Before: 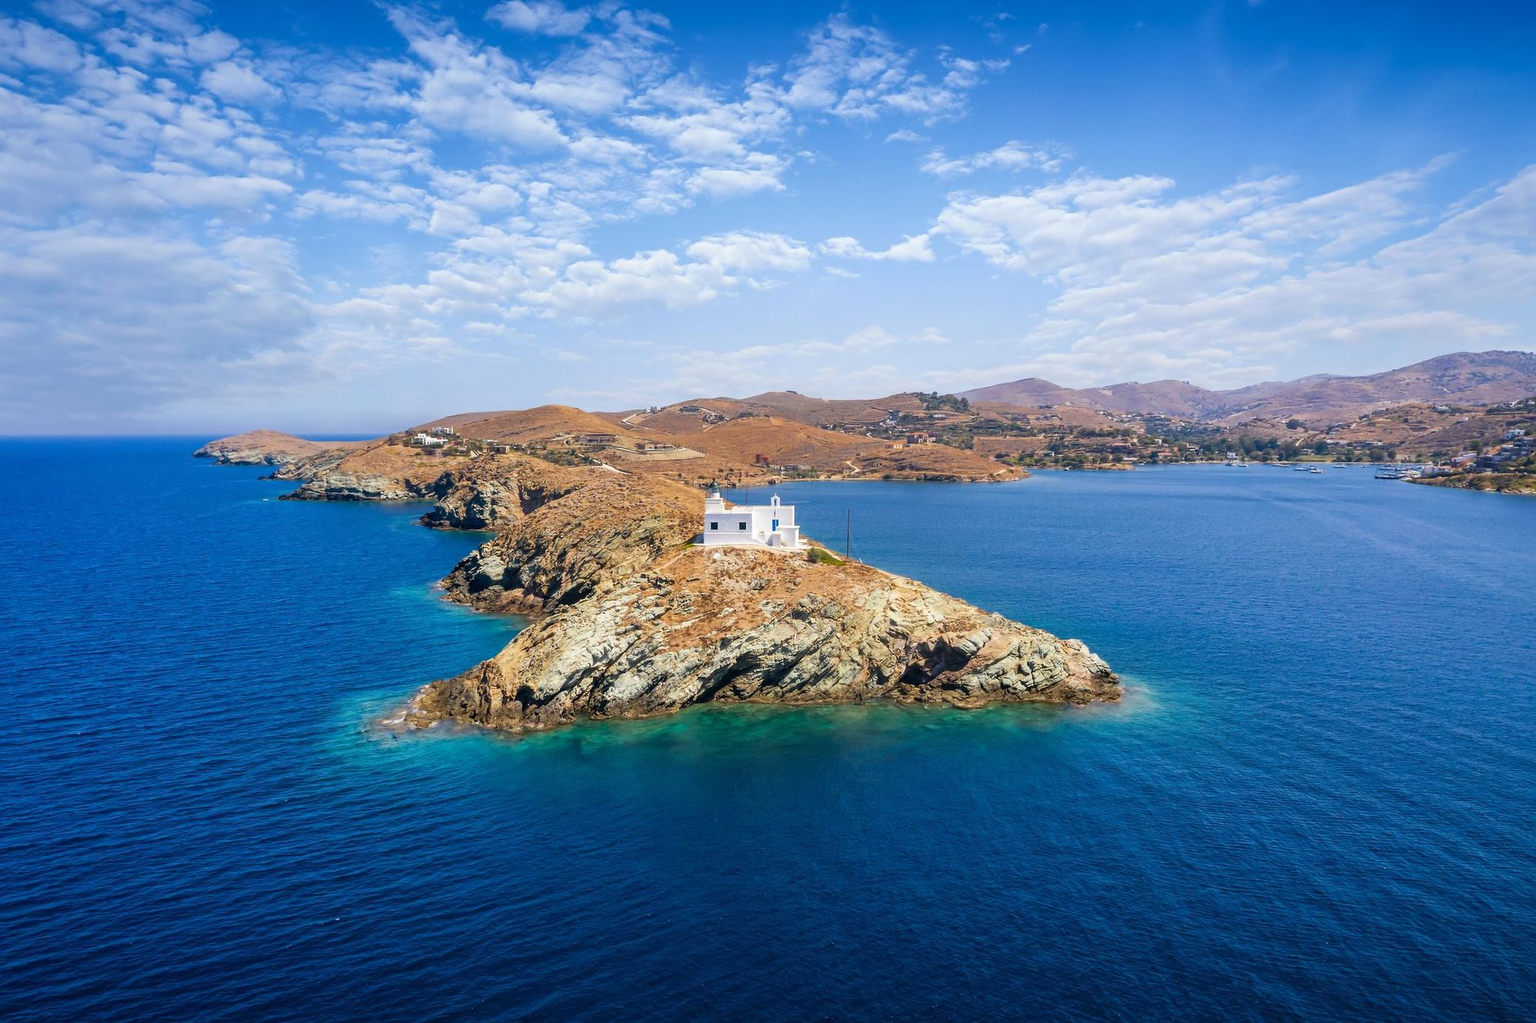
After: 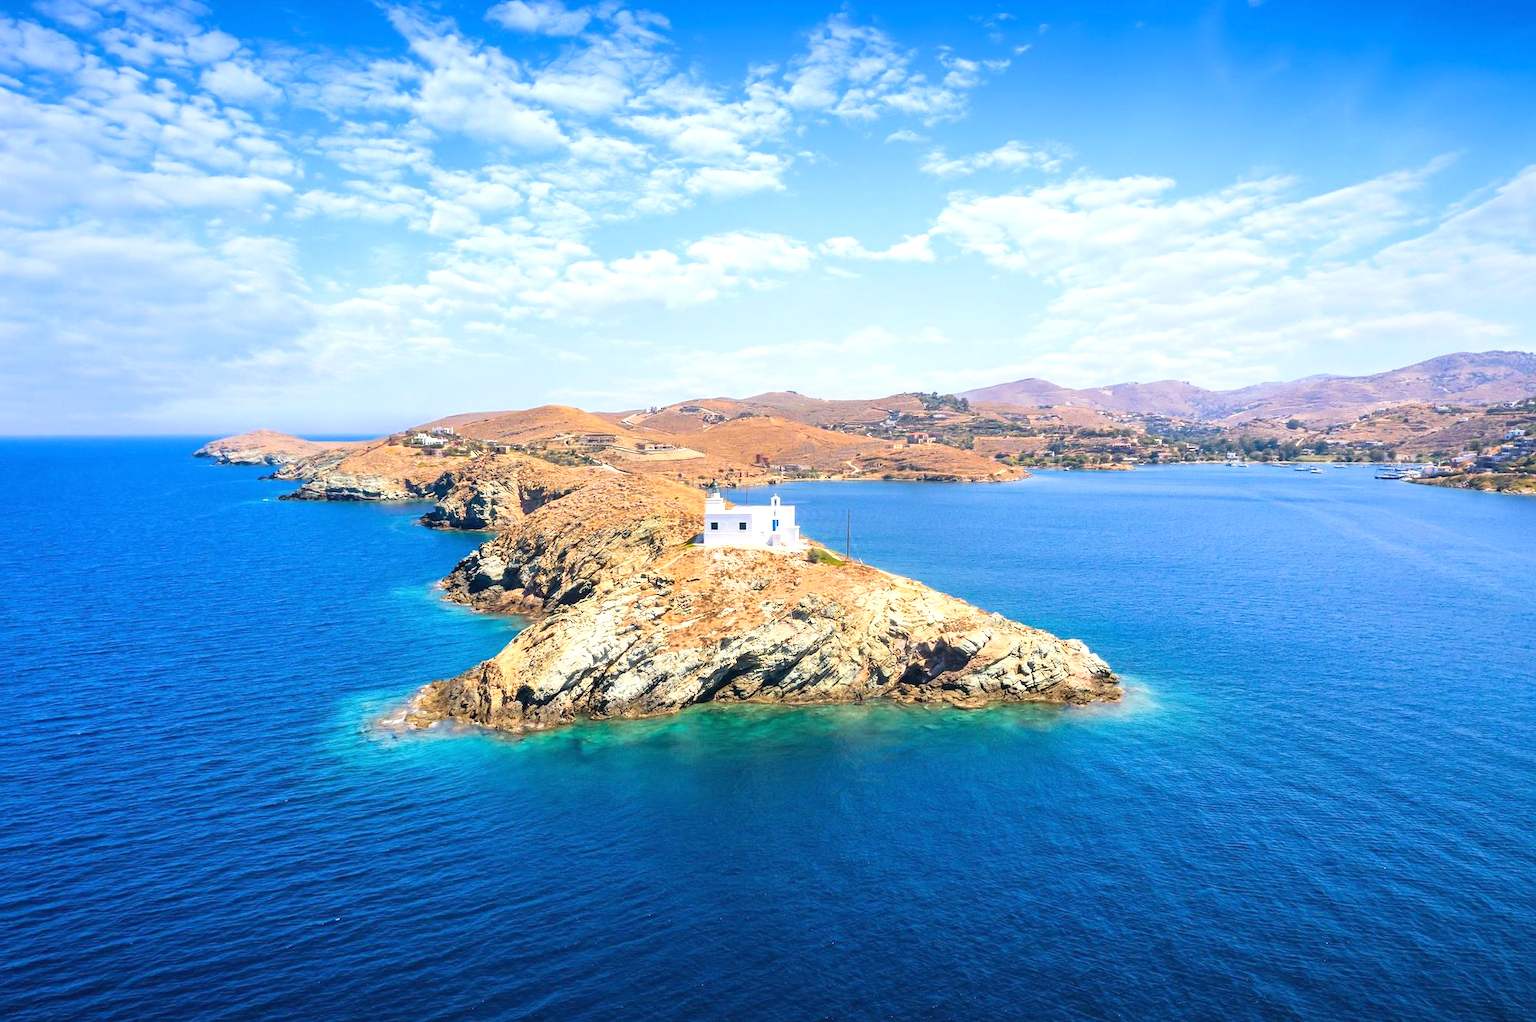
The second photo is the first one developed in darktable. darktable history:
tone equalizer: -8 EV -0.002 EV, -7 EV 0.004 EV, -6 EV -0.03 EV, -5 EV 0.02 EV, -4 EV -0.019 EV, -3 EV 0.006 EV, -2 EV -0.075 EV, -1 EV -0.275 EV, +0 EV -0.61 EV, edges refinement/feathering 500, mask exposure compensation -1.57 EV, preserve details no
exposure: black level correction 0, exposure 1.099 EV, compensate highlight preservation false
